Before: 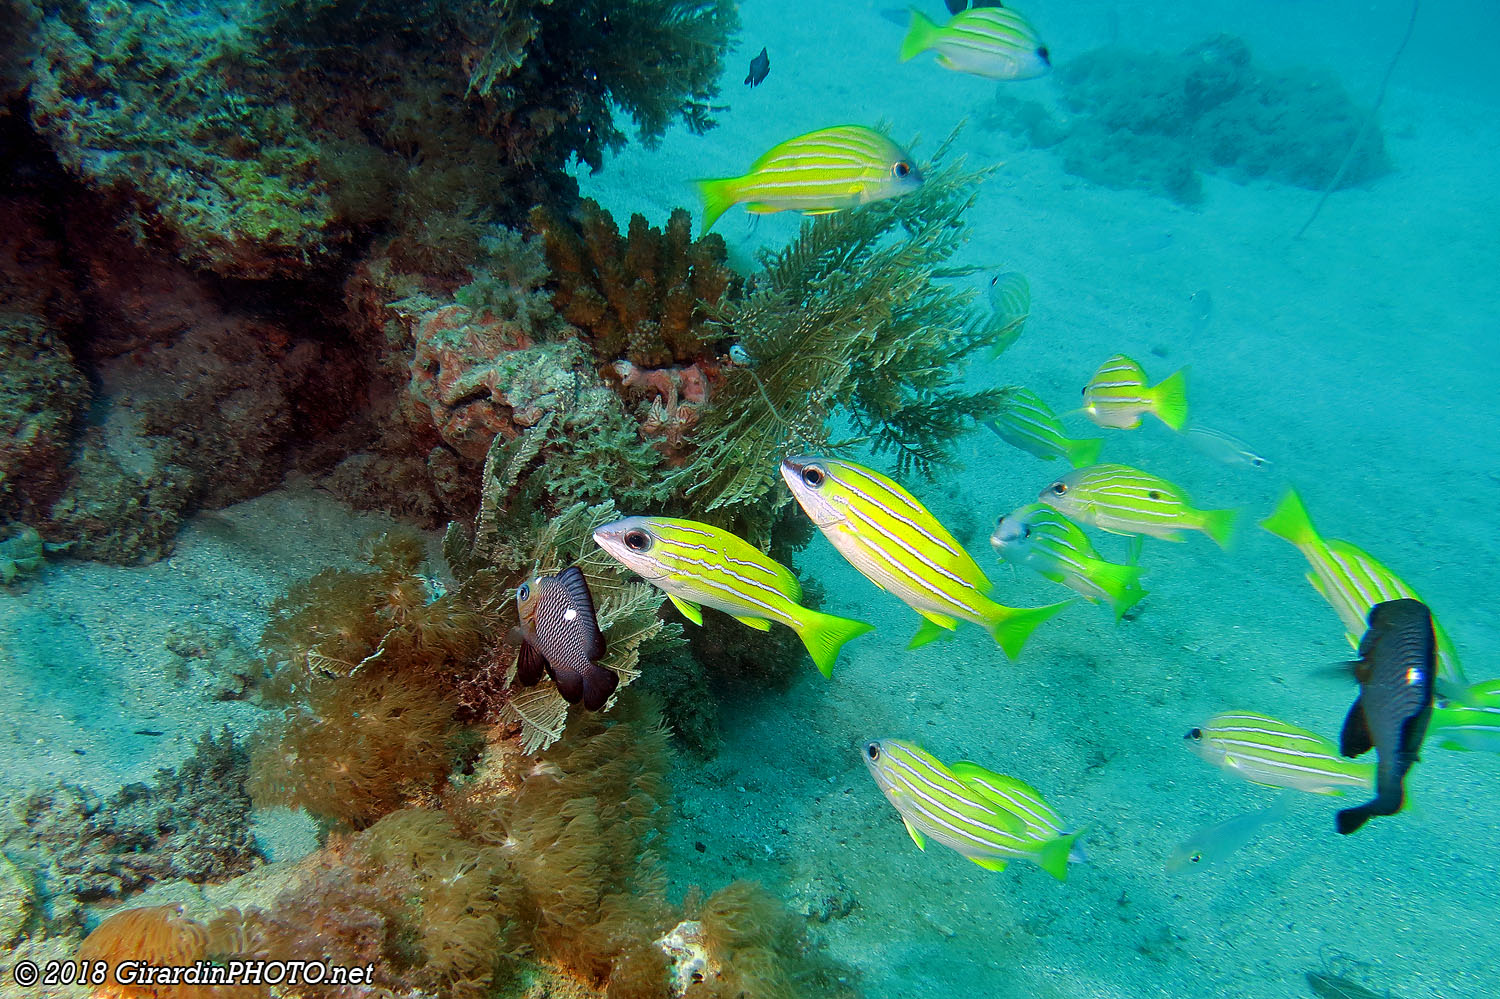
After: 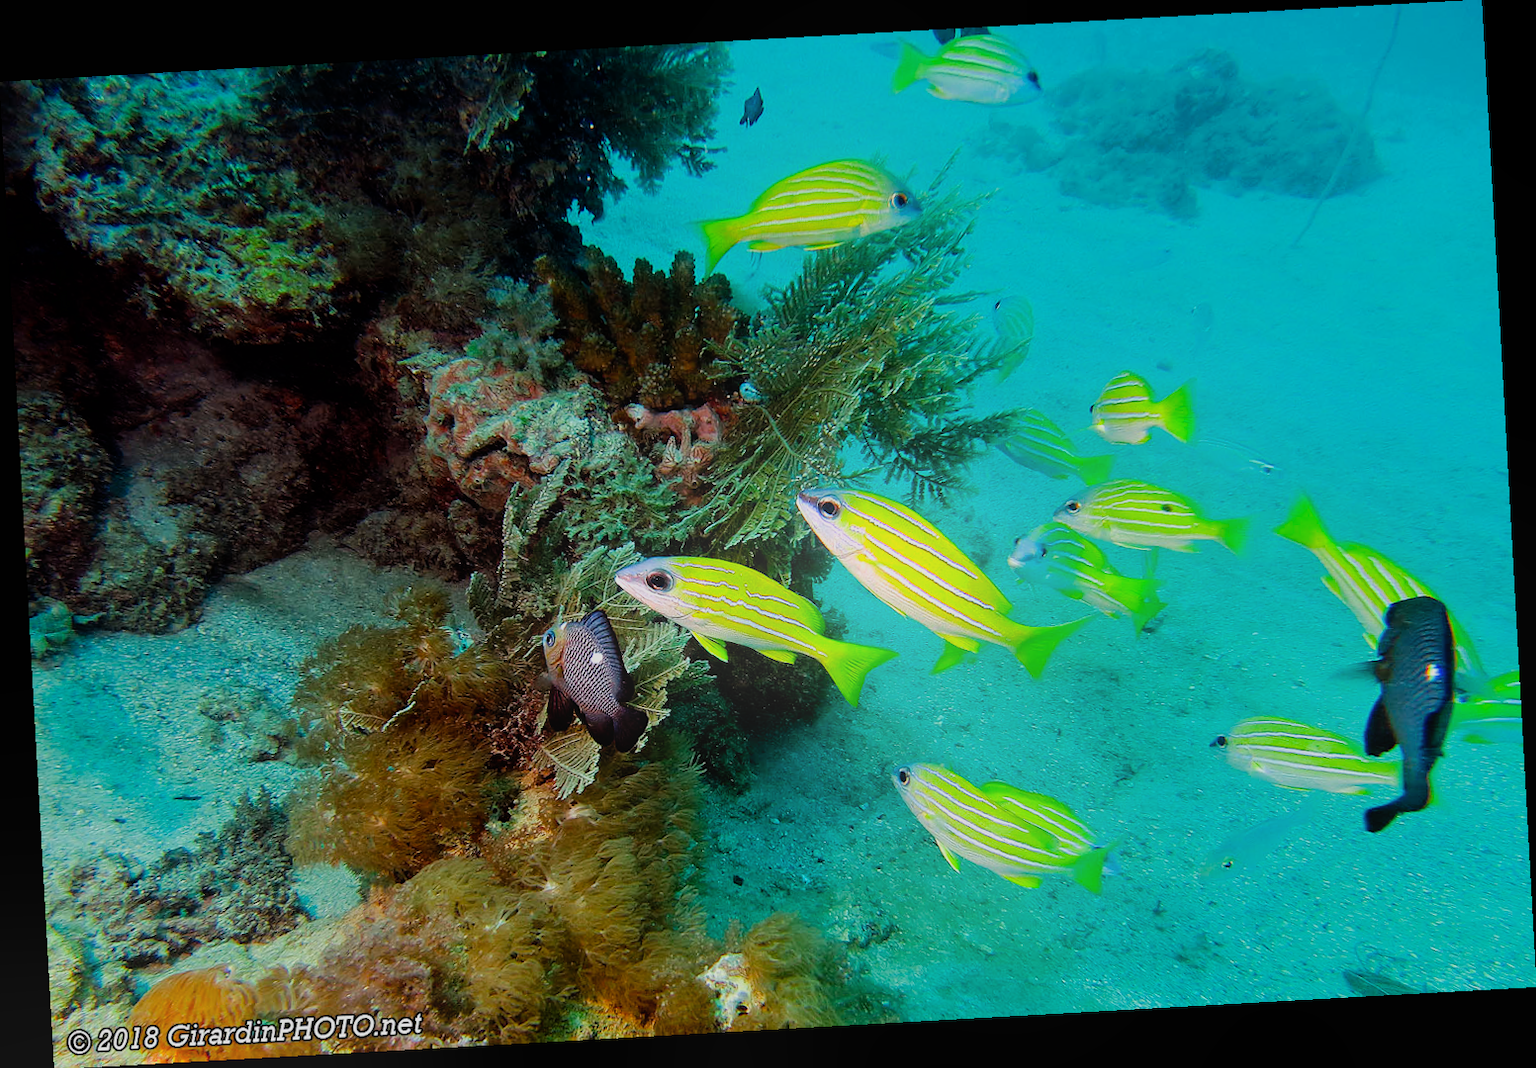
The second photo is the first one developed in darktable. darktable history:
rotate and perspective: rotation -3.18°, automatic cropping off
color balance rgb: linear chroma grading › global chroma 10%, perceptual saturation grading › global saturation 5%, perceptual brilliance grading › global brilliance 4%, global vibrance 7%, saturation formula JzAzBz (2021)
filmic rgb: black relative exposure -7.65 EV, white relative exposure 4.56 EV, hardness 3.61, contrast 1.05
bloom: on, module defaults
